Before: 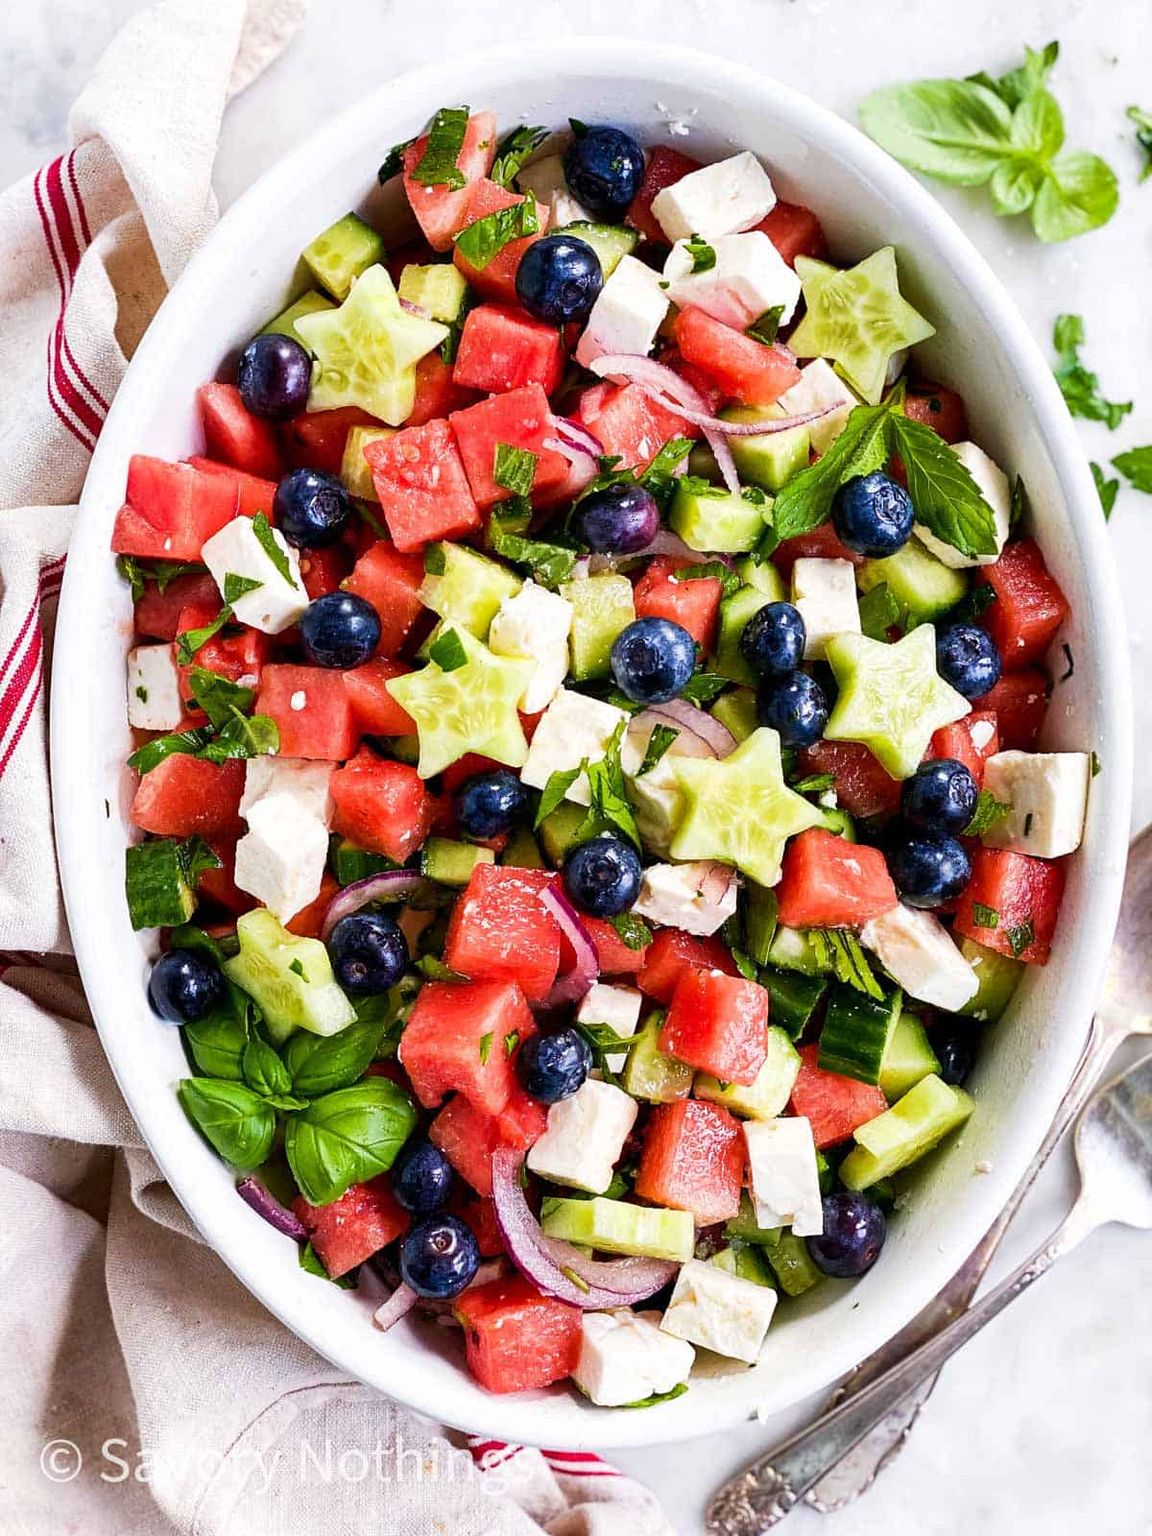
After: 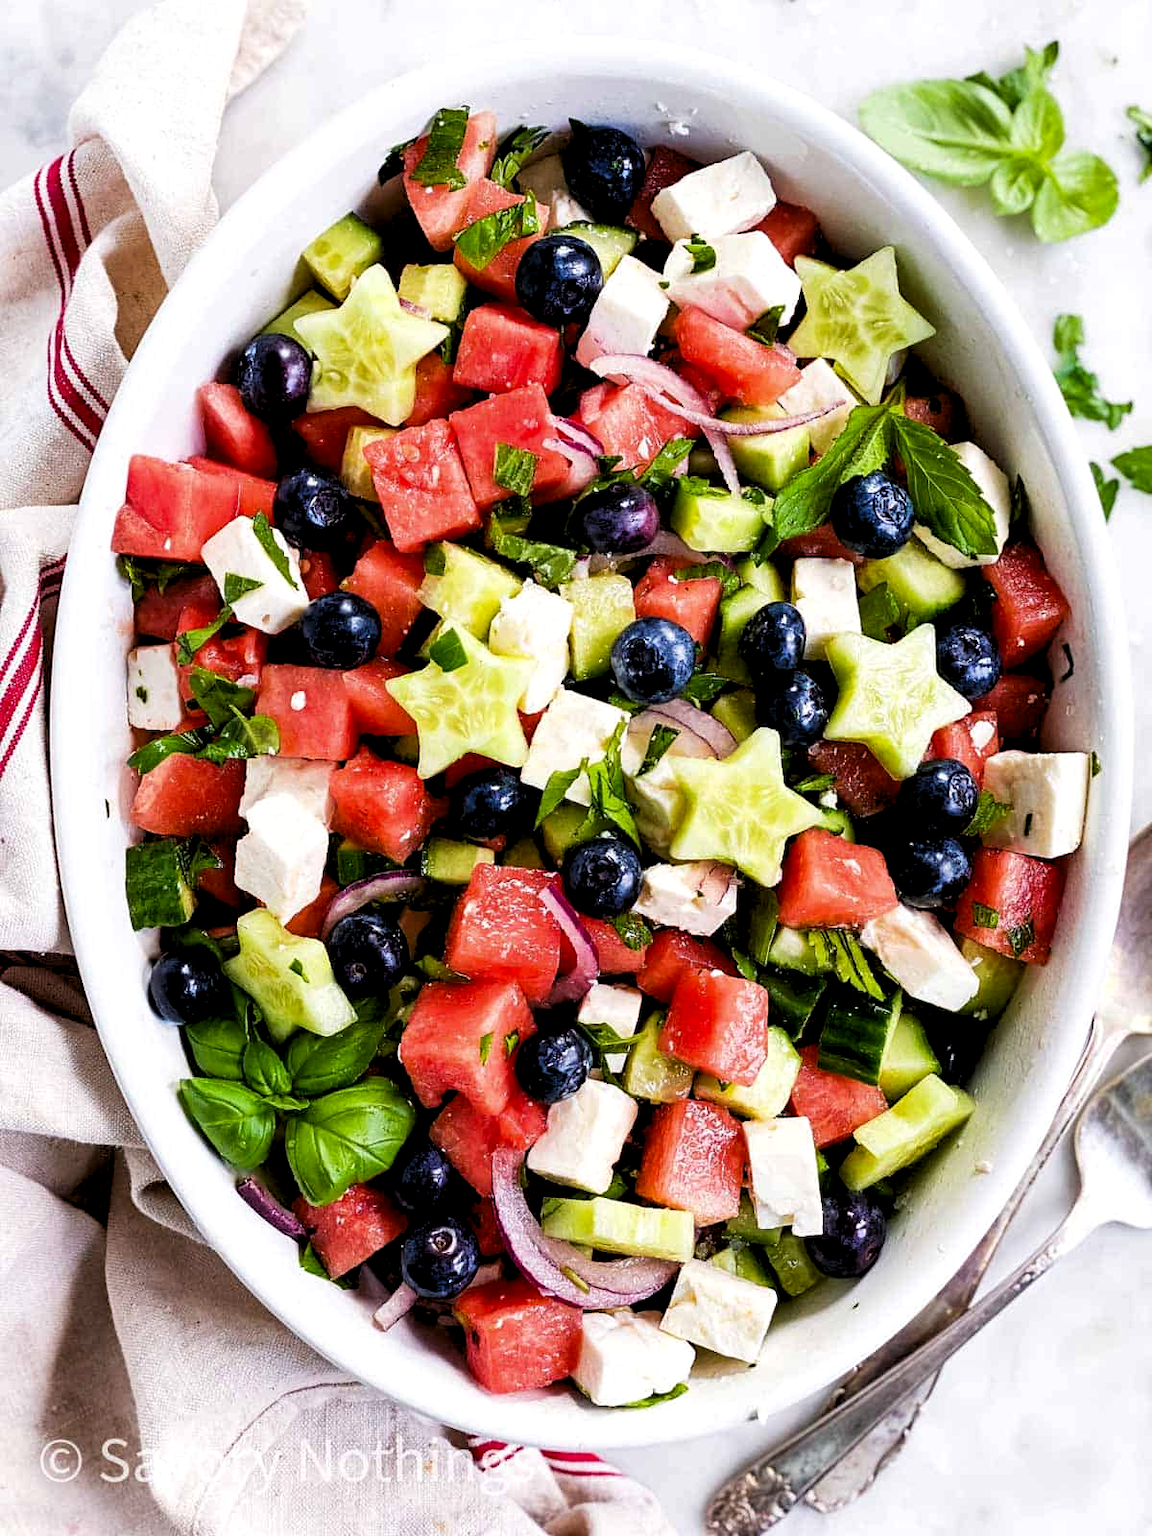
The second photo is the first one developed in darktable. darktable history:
exposure: black level correction 0.006, exposure -0.219 EV, compensate highlight preservation false
levels: levels [0.062, 0.494, 0.925]
